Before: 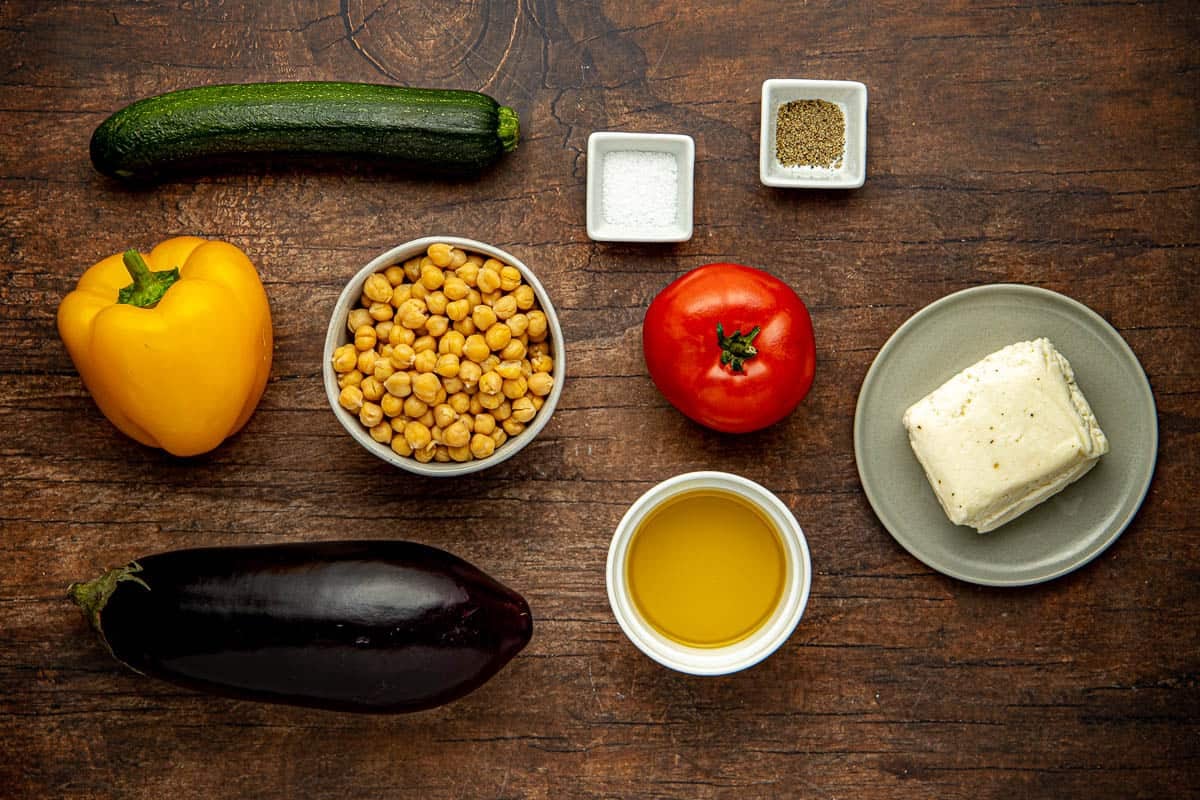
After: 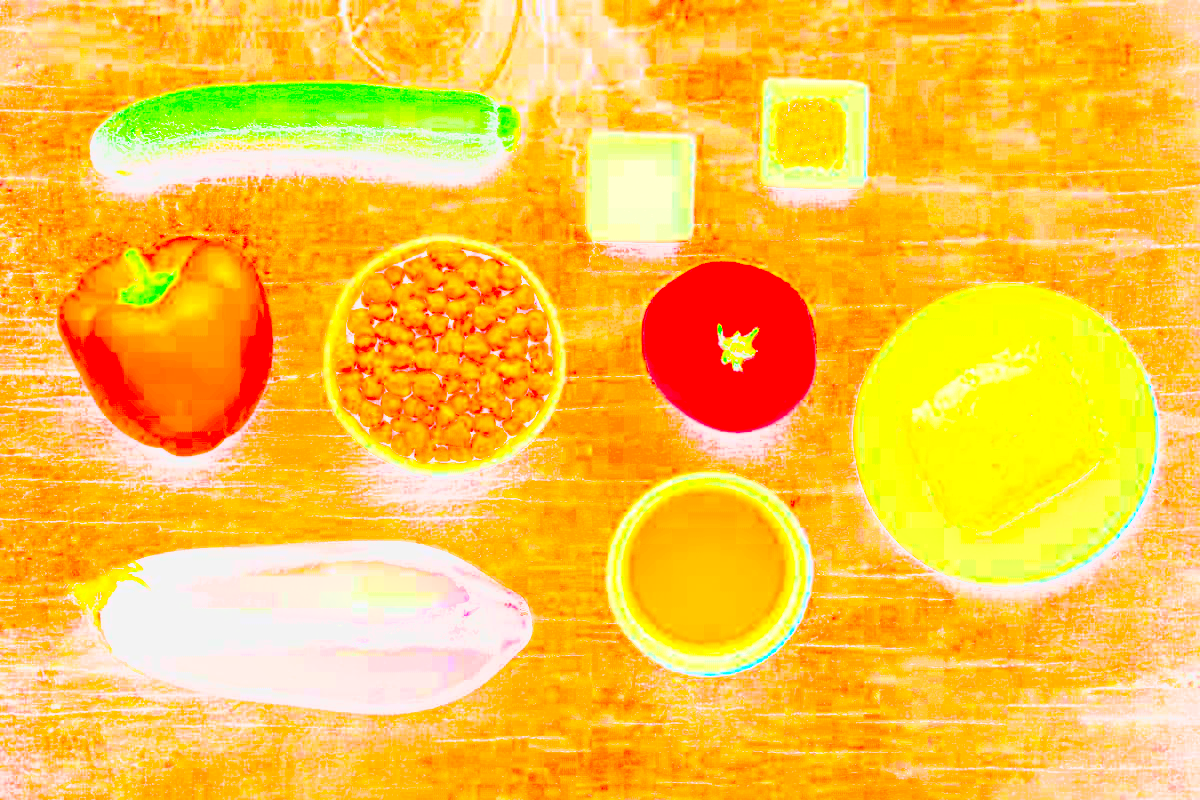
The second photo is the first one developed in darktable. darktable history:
local contrast: on, module defaults
sharpen: amount 0.214
color balance rgb: shadows lift › chroma 0.72%, shadows lift › hue 112.63°, highlights gain › luminance 5.835%, highlights gain › chroma 1.291%, highlights gain › hue 89.63°, perceptual saturation grading › global saturation 30.715%, global vibrance 16.458%, saturation formula JzAzBz (2021)
contrast brightness saturation: contrast -0.986, brightness -0.158, saturation 0.74
levels: mode automatic, levels [0, 0.499, 1]
